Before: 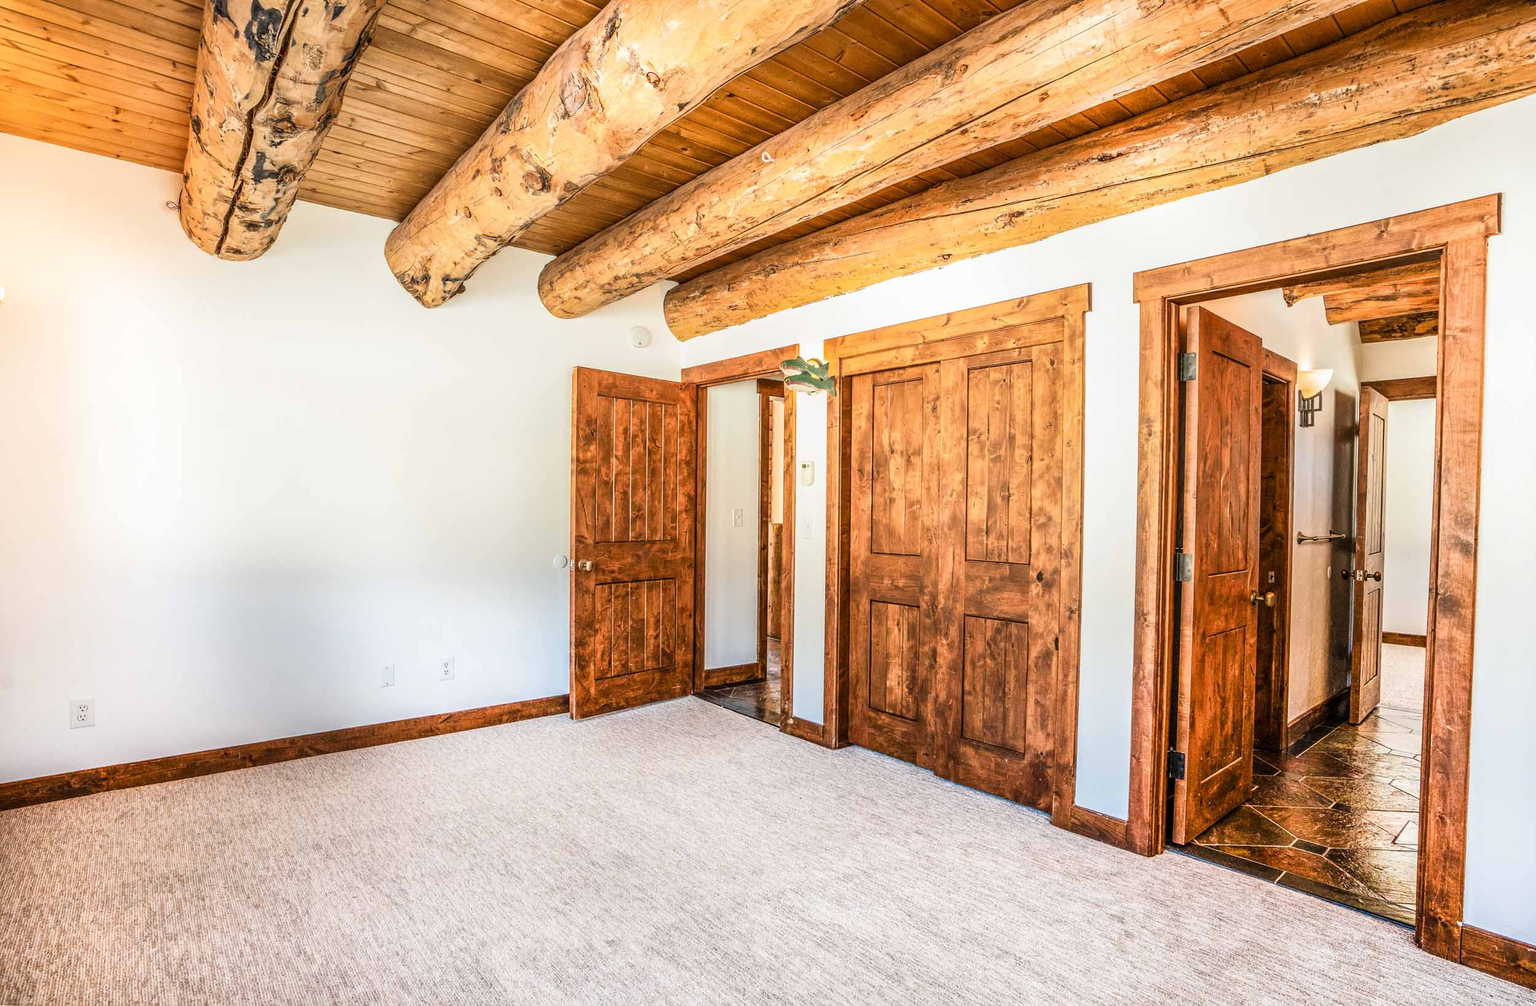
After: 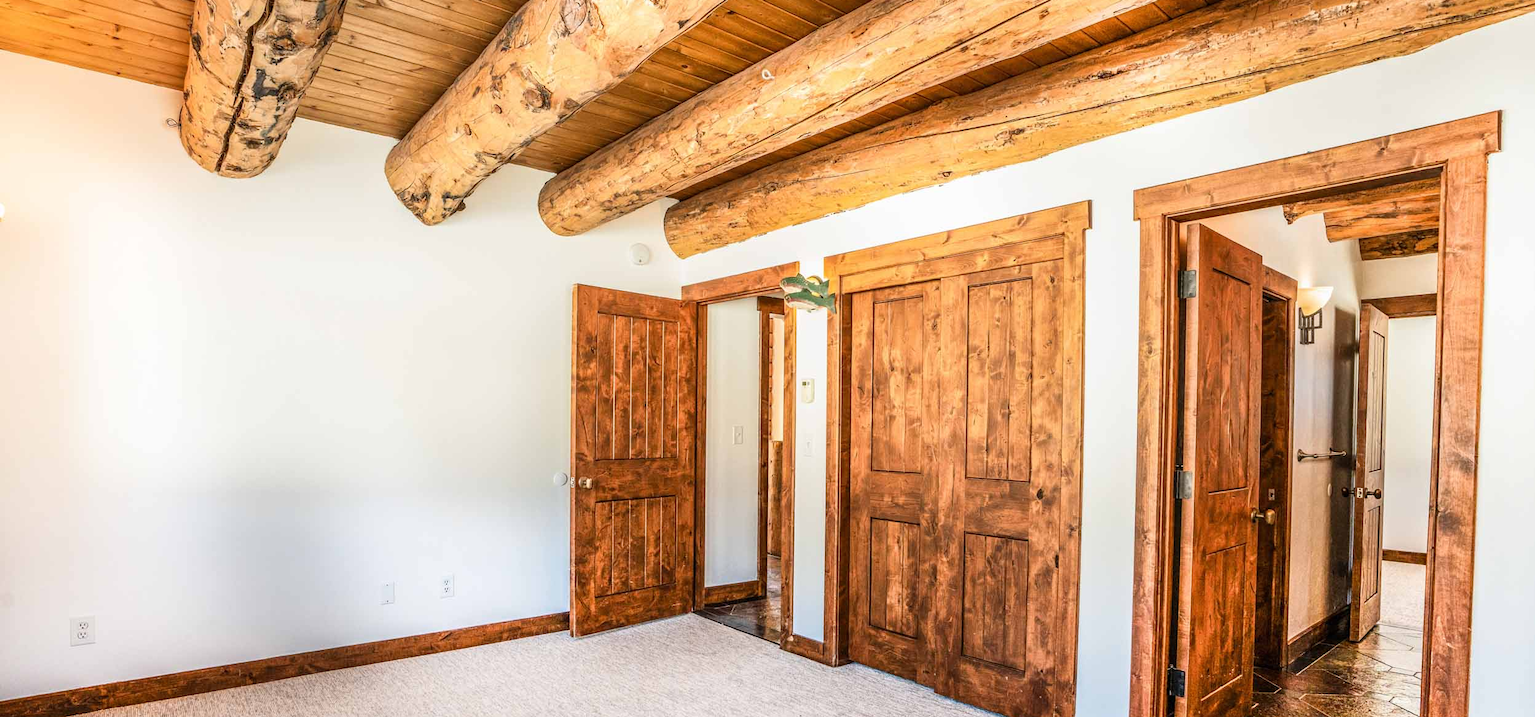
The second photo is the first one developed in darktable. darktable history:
crop and rotate: top 8.256%, bottom 20.415%
